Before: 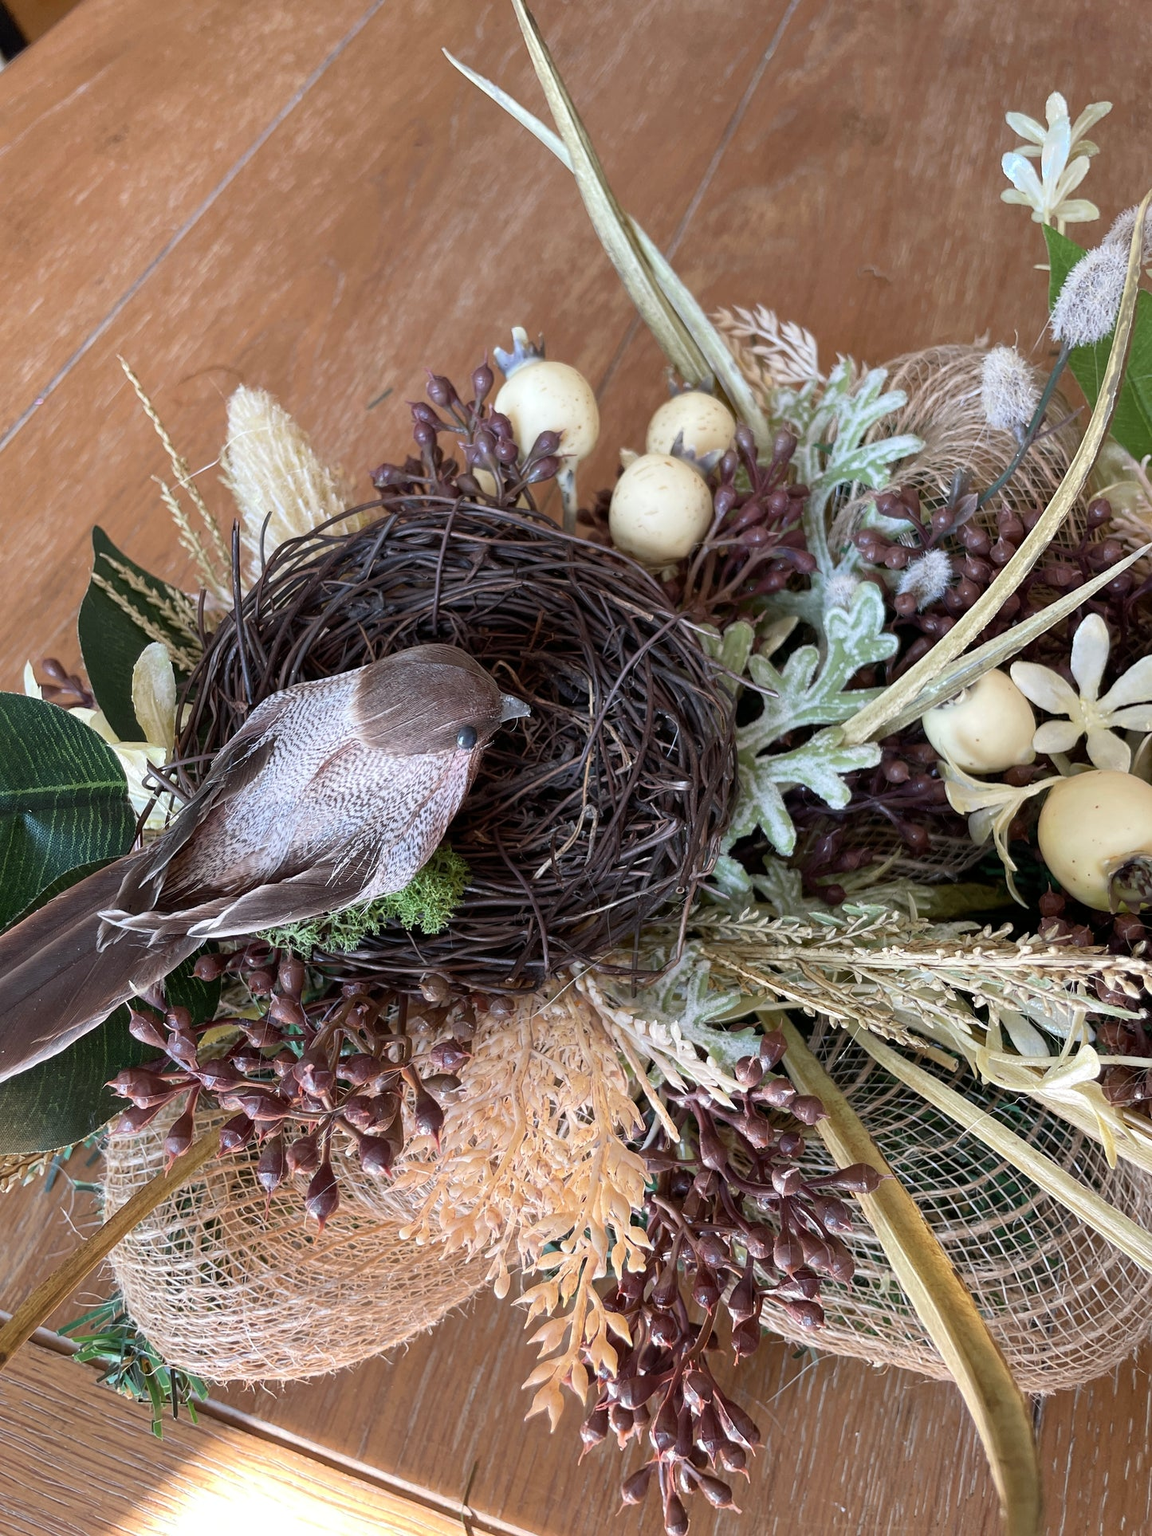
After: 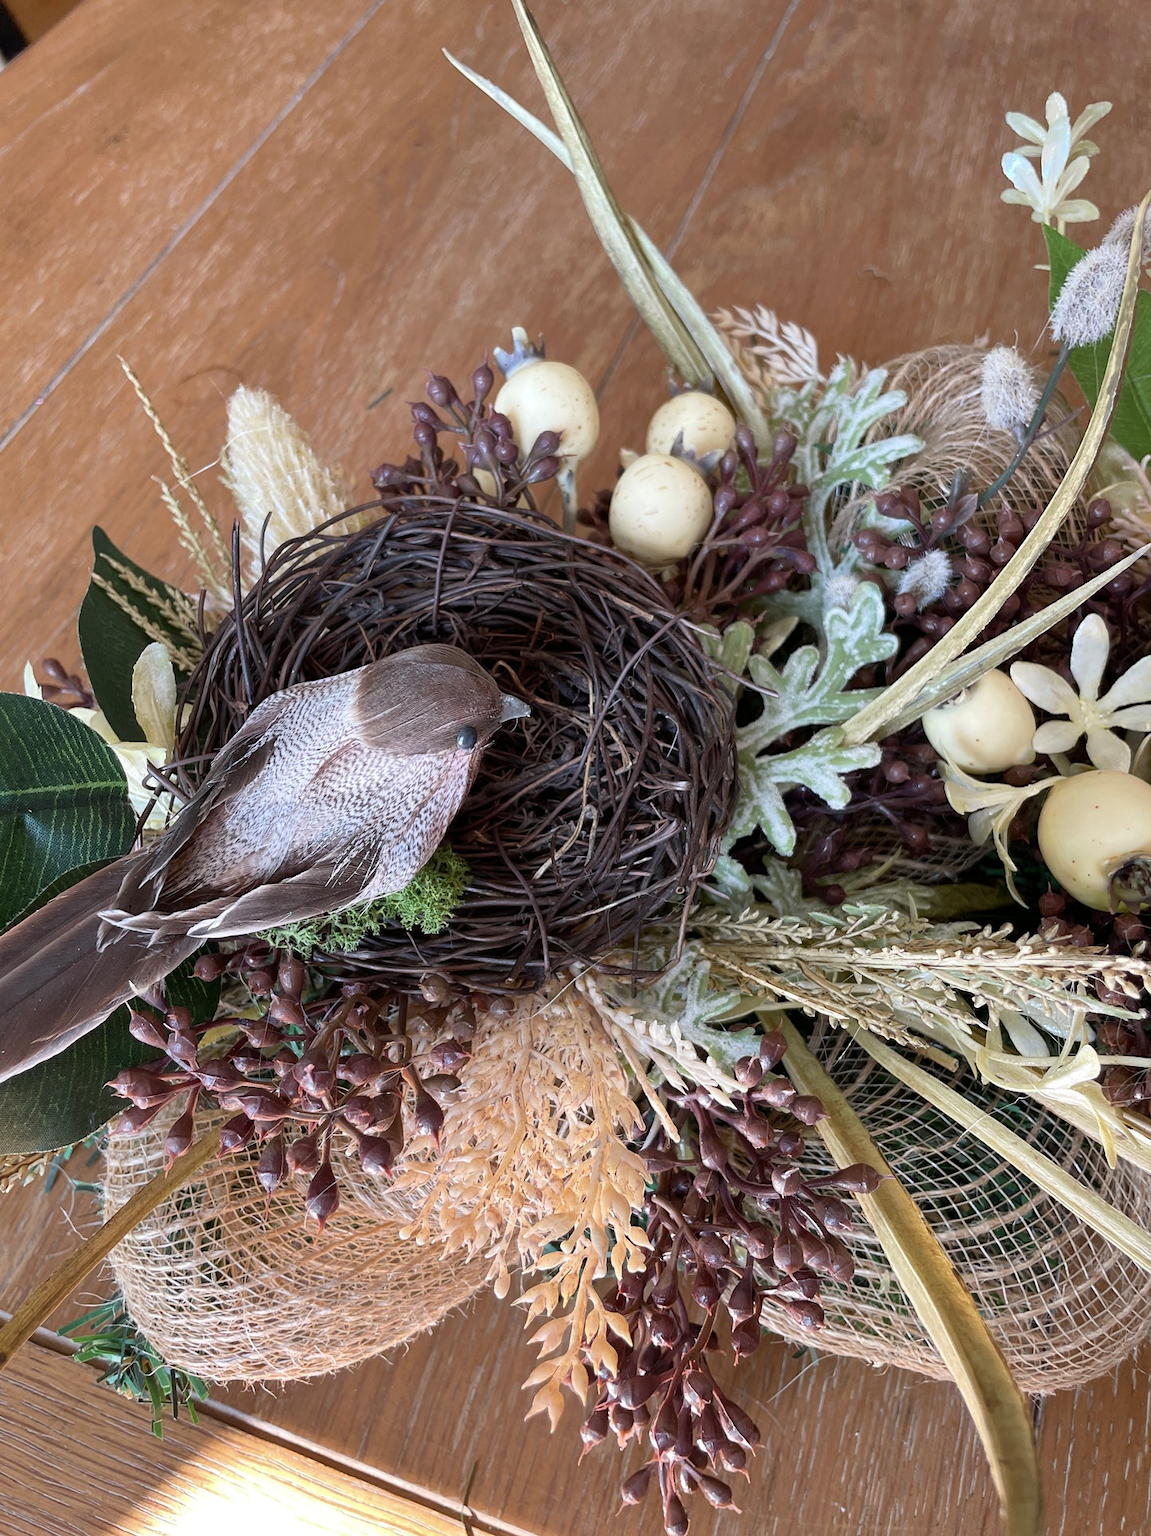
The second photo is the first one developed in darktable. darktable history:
shadows and highlights: shadows 22.73, highlights -49.27, soften with gaussian
